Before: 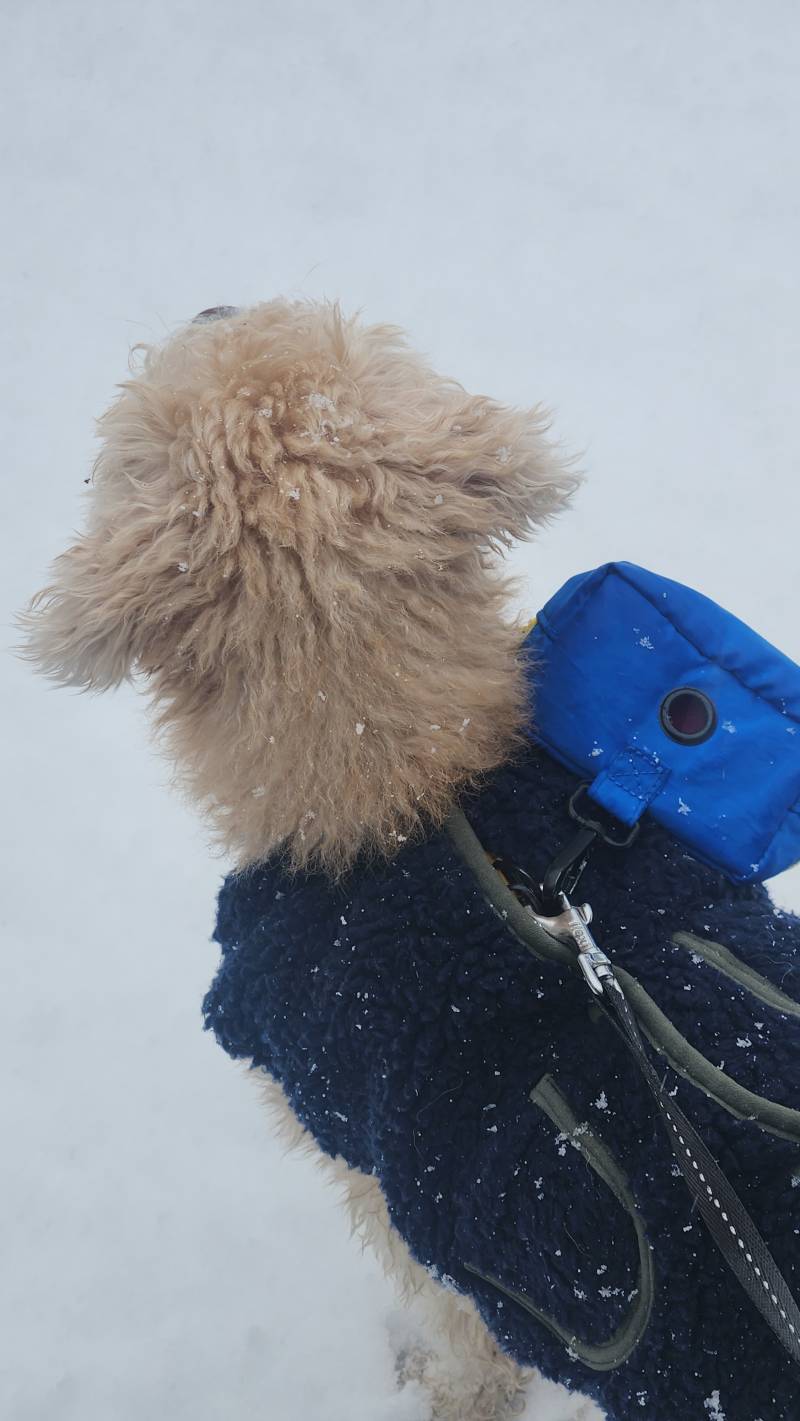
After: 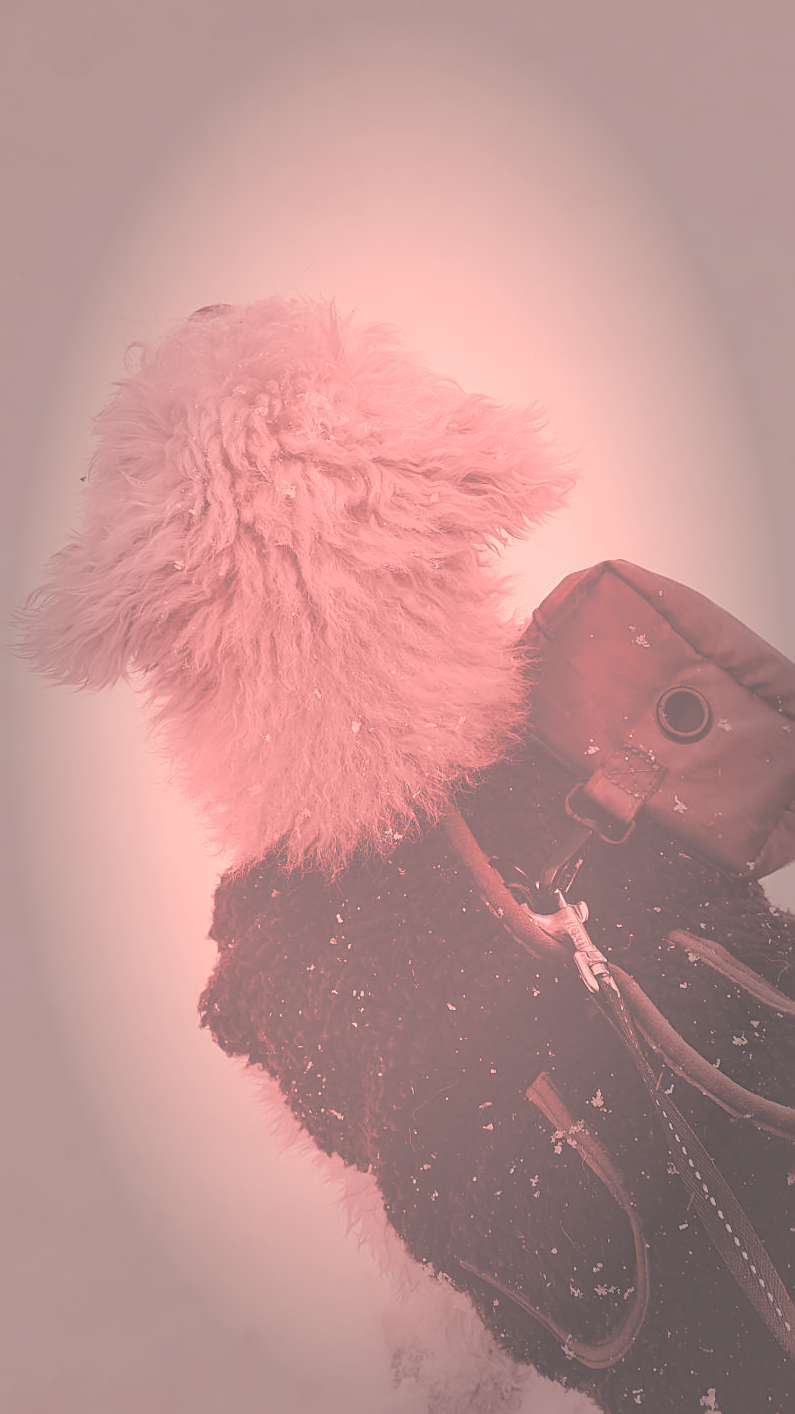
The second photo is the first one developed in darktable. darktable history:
crop and rotate: left 0.614%, top 0.179%, bottom 0.309%
tone curve: curves: ch0 [(0, 0) (0.003, 0.112) (0.011, 0.115) (0.025, 0.111) (0.044, 0.114) (0.069, 0.126) (0.1, 0.144) (0.136, 0.164) (0.177, 0.196) (0.224, 0.249) (0.277, 0.316) (0.335, 0.401) (0.399, 0.487) (0.468, 0.571) (0.543, 0.647) (0.623, 0.728) (0.709, 0.795) (0.801, 0.866) (0.898, 0.933) (1, 1)], preserve colors none
colorize: saturation 51%, source mix 50.67%, lightness 50.67%
split-toning: shadows › hue 186.43°, highlights › hue 49.29°, compress 30.29%
color calibration: illuminant as shot in camera, x 0.37, y 0.382, temperature 4313.32 K
vignetting: fall-off start 48.41%, automatic ratio true, width/height ratio 1.29, unbound false
sharpen: on, module defaults
shadows and highlights: shadows 25, highlights -25
